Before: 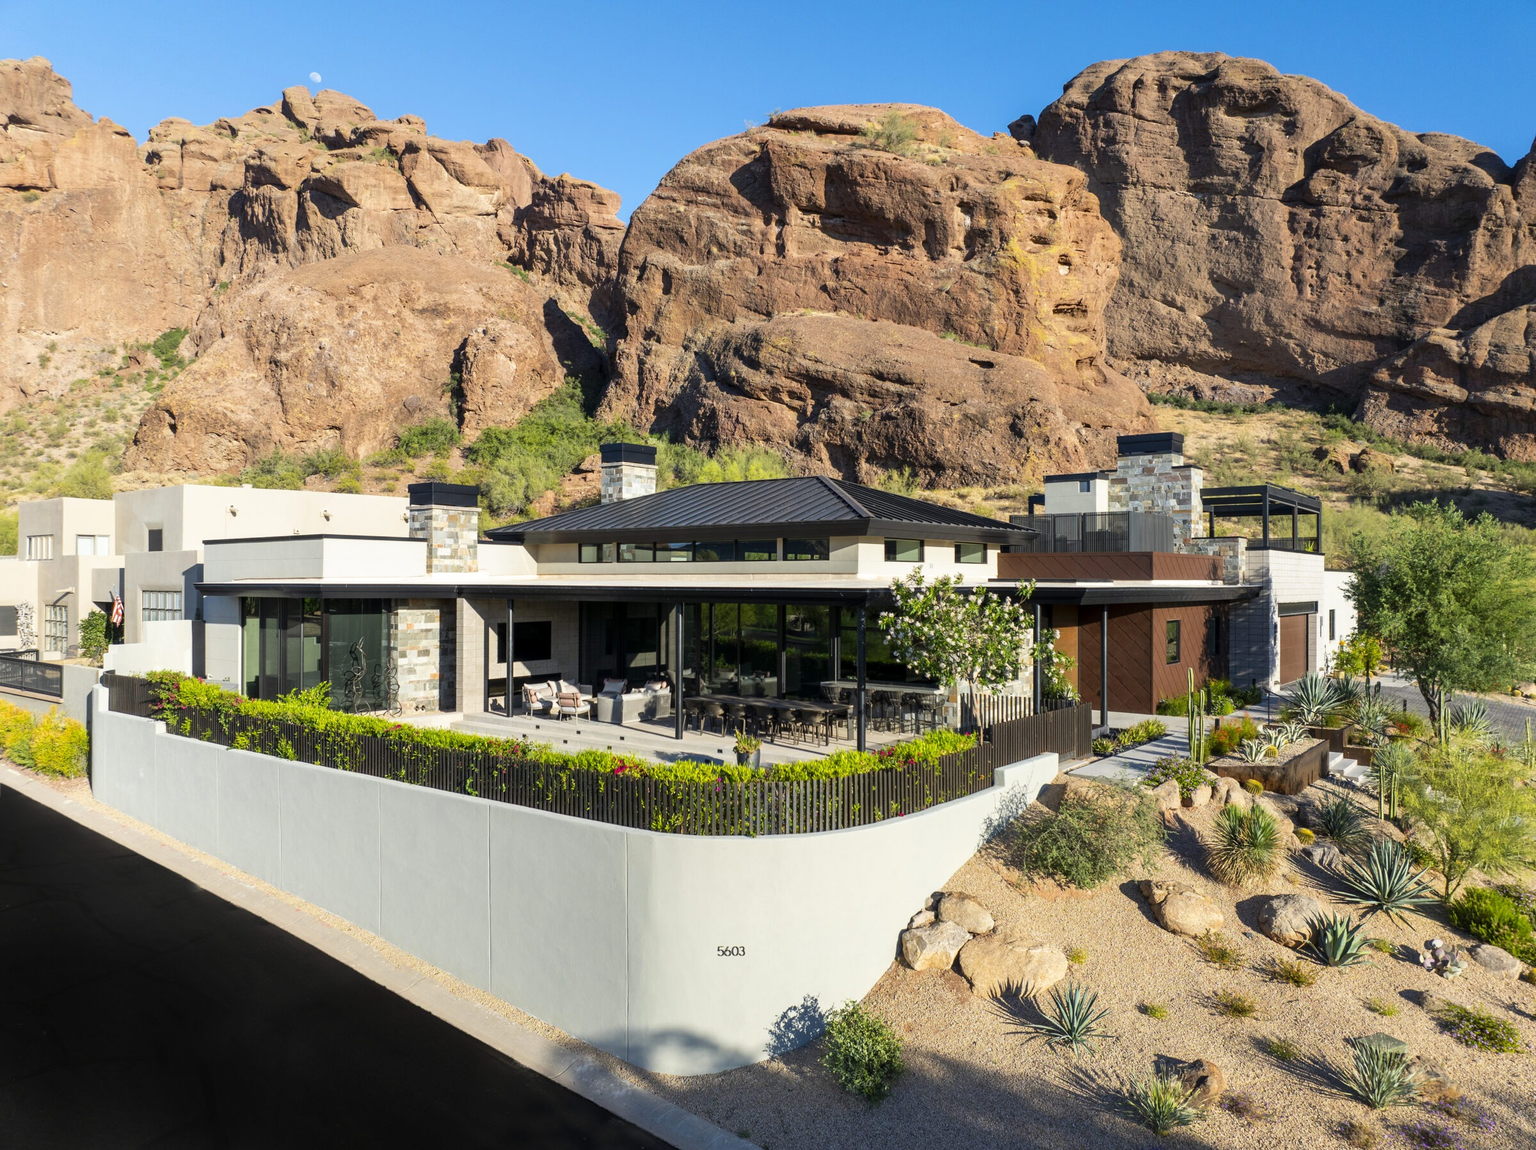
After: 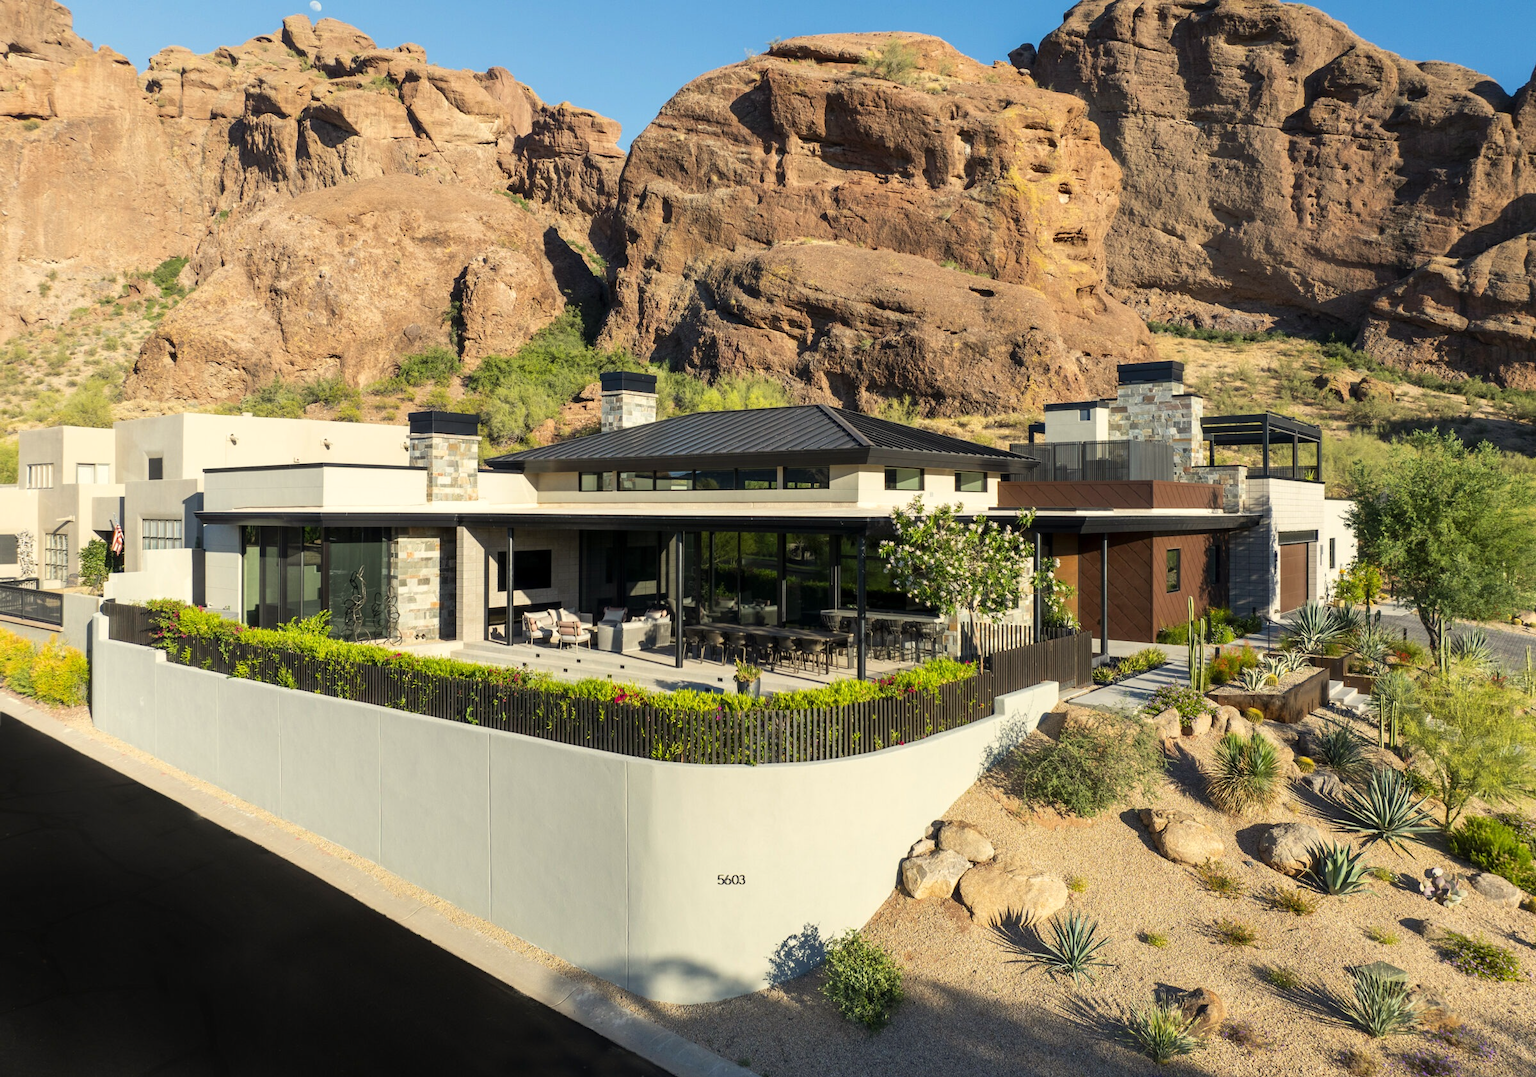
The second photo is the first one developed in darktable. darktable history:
crop and rotate: top 6.25%
white balance: red 1.029, blue 0.92
